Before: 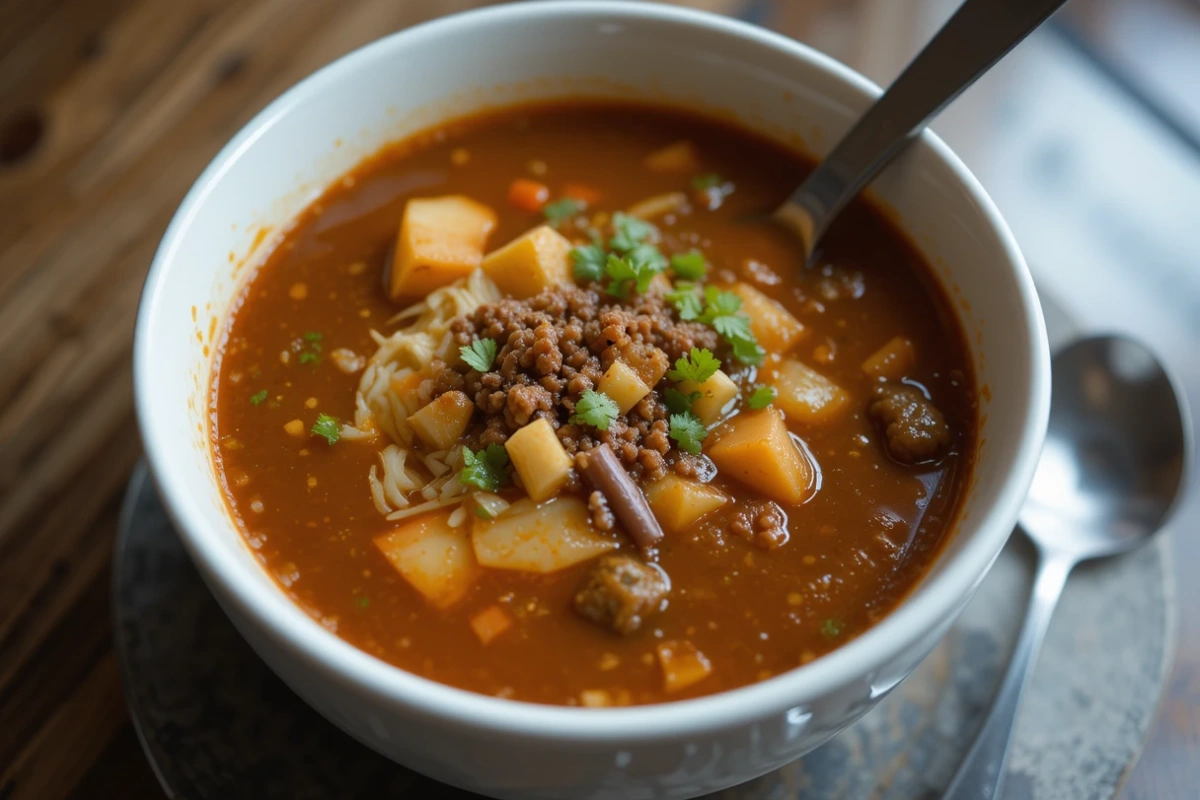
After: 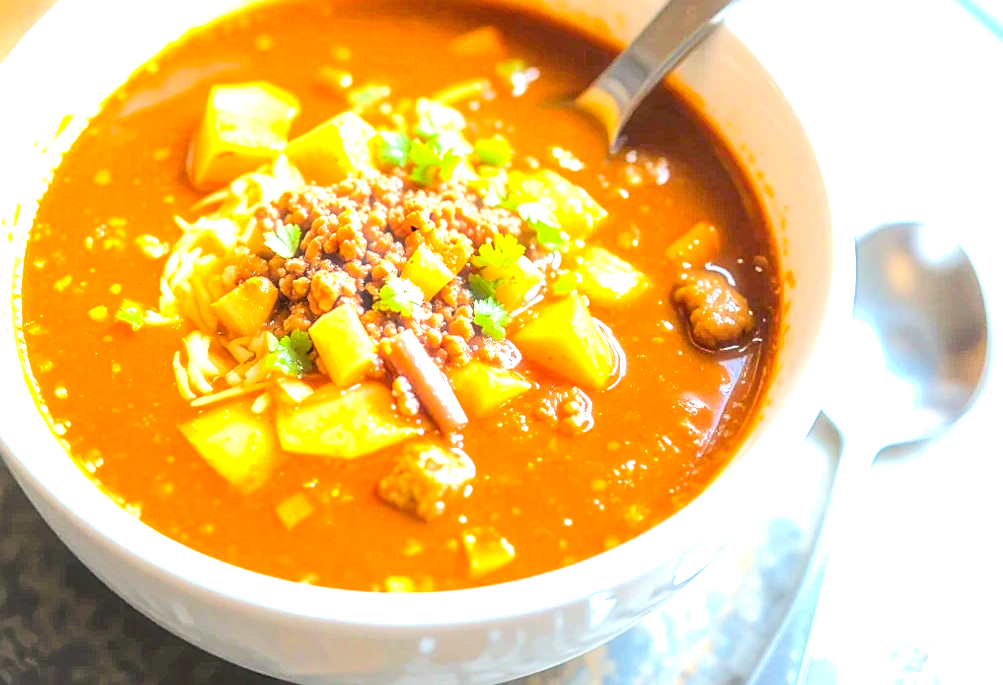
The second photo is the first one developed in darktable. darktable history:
crop: left 16.362%, top 14.26%
exposure: black level correction 0, exposure 2.29 EV, compensate exposure bias true, compensate highlight preservation false
local contrast: on, module defaults
color balance rgb: perceptual saturation grading › global saturation 30.865%, global vibrance 9.817%
sharpen: amount 0.499
tone equalizer: -7 EV 0.143 EV, -6 EV 0.608 EV, -5 EV 1.13 EV, -4 EV 1.31 EV, -3 EV 1.15 EV, -2 EV 0.6 EV, -1 EV 0.151 EV, edges refinement/feathering 500, mask exposure compensation -1.57 EV, preserve details no
haze removal: strength -0.101, compatibility mode true, adaptive false
